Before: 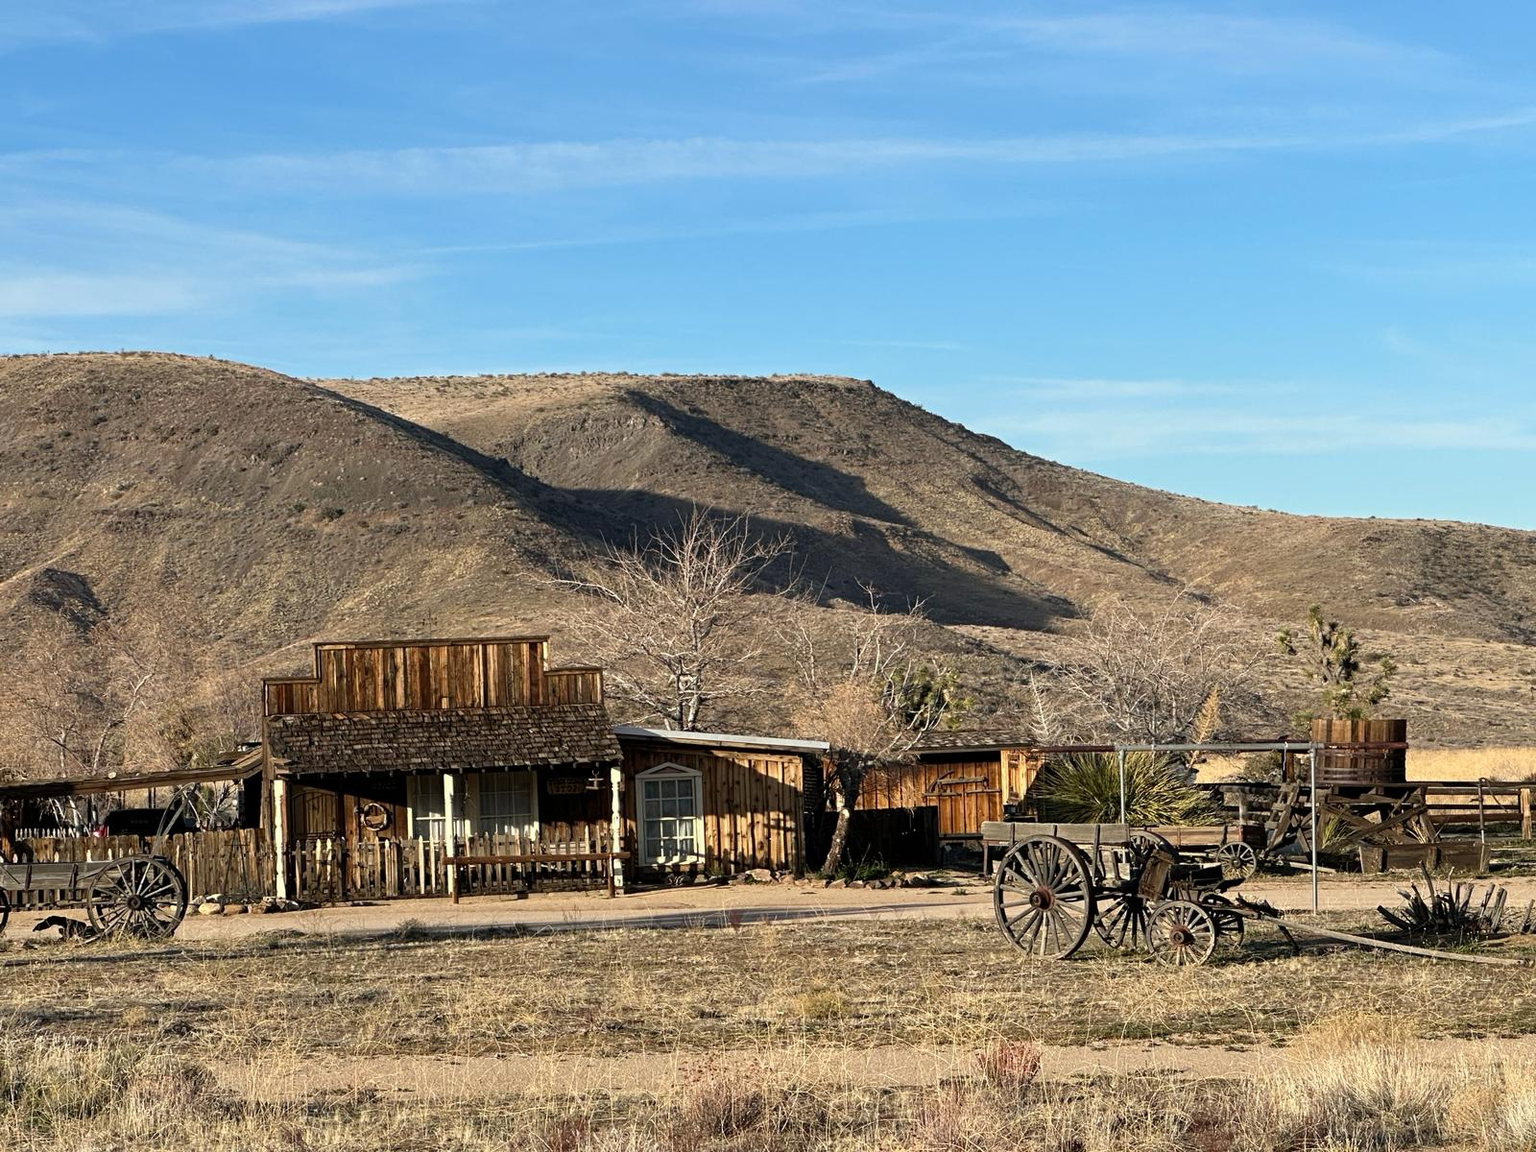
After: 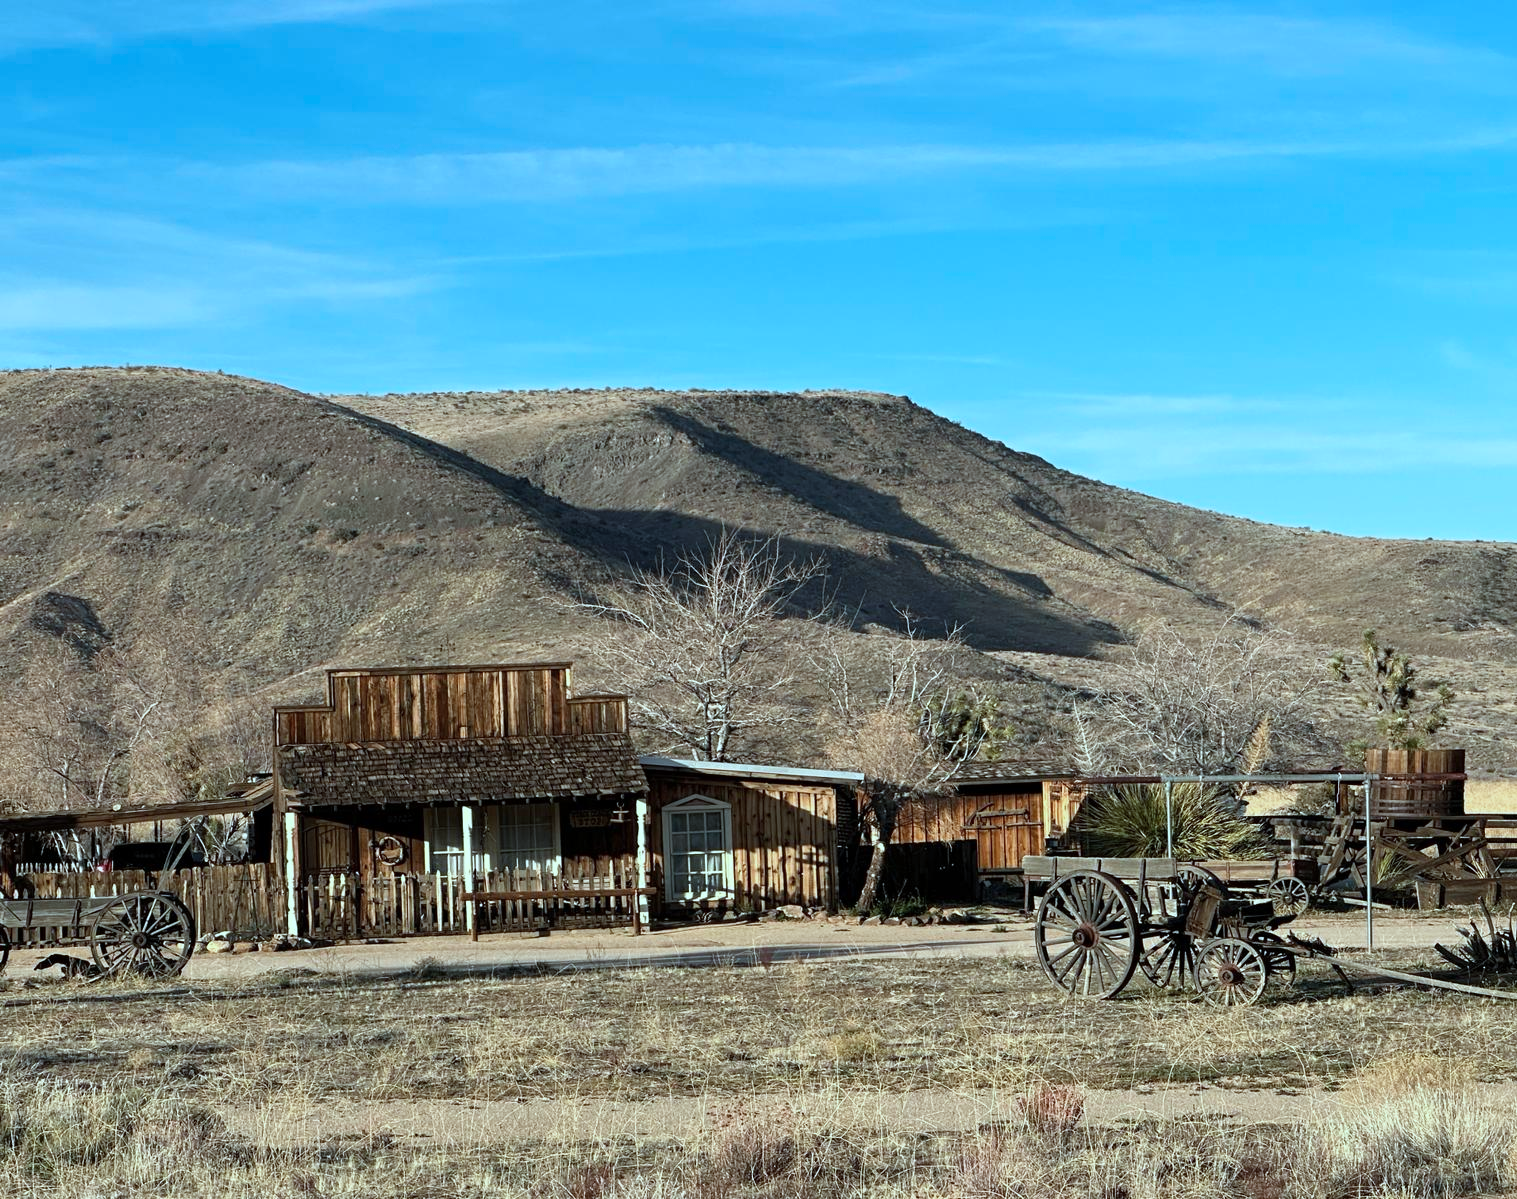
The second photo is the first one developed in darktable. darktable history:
crop and rotate: right 5.167%
color correction: highlights a* -11.71, highlights b* -15.58
